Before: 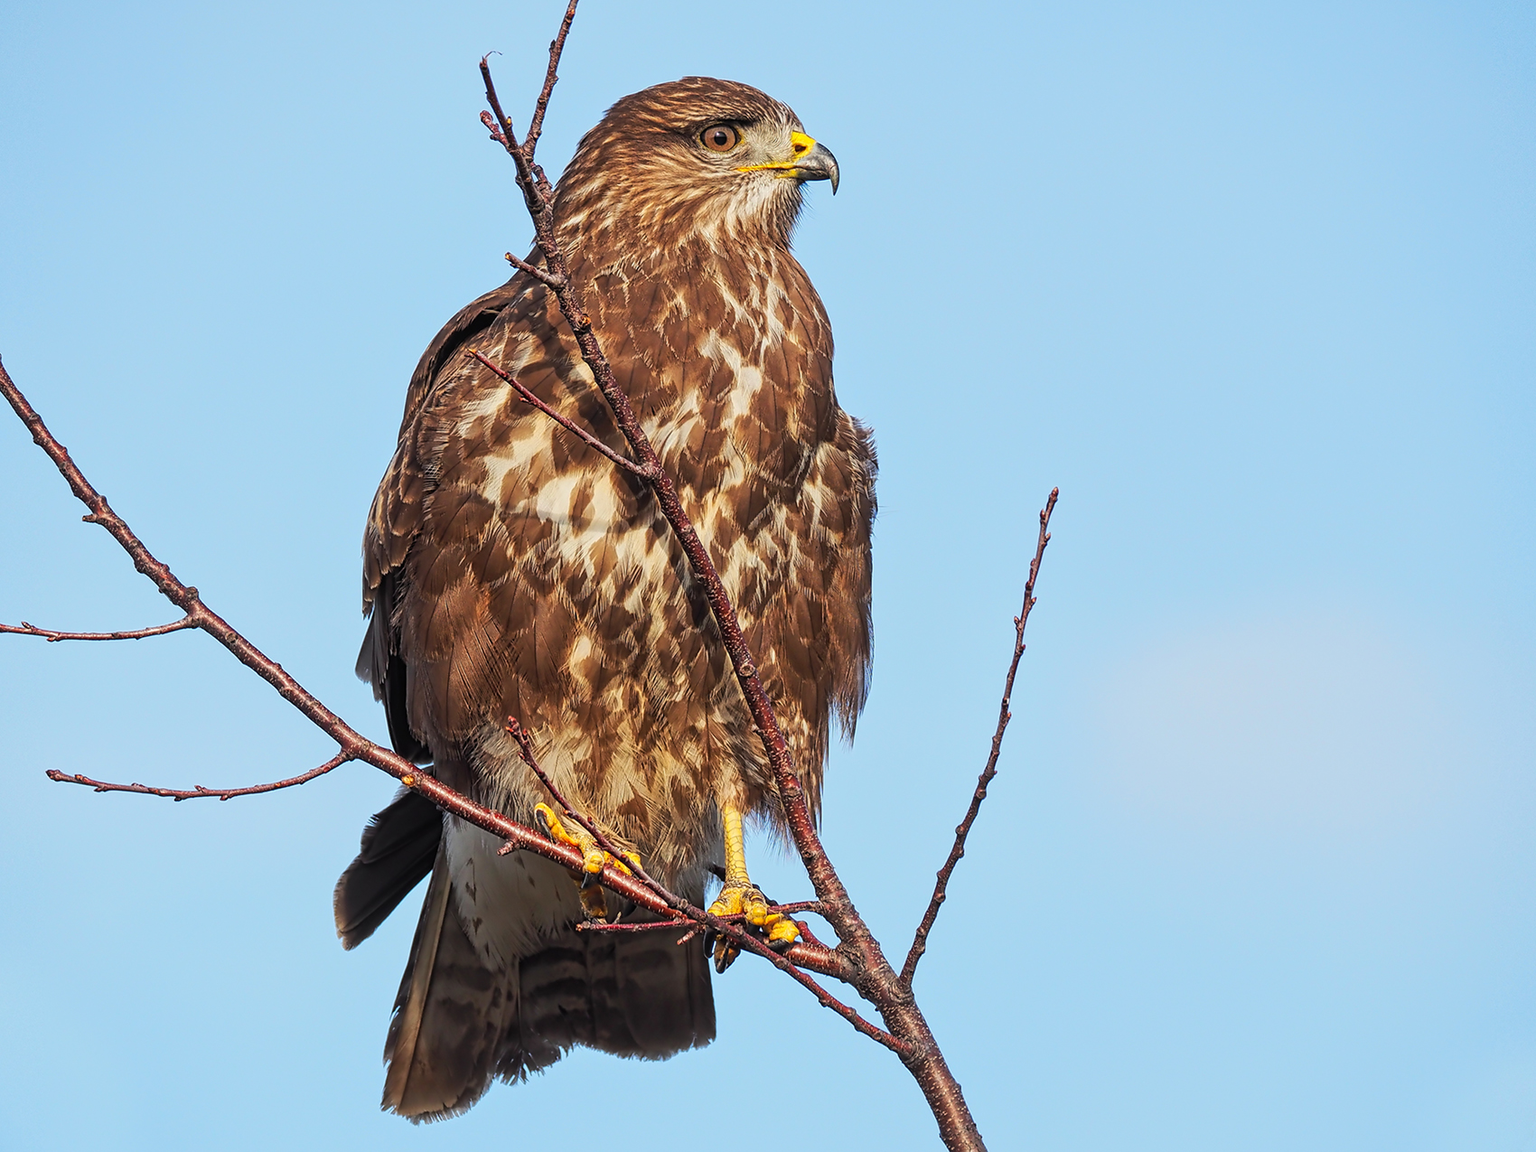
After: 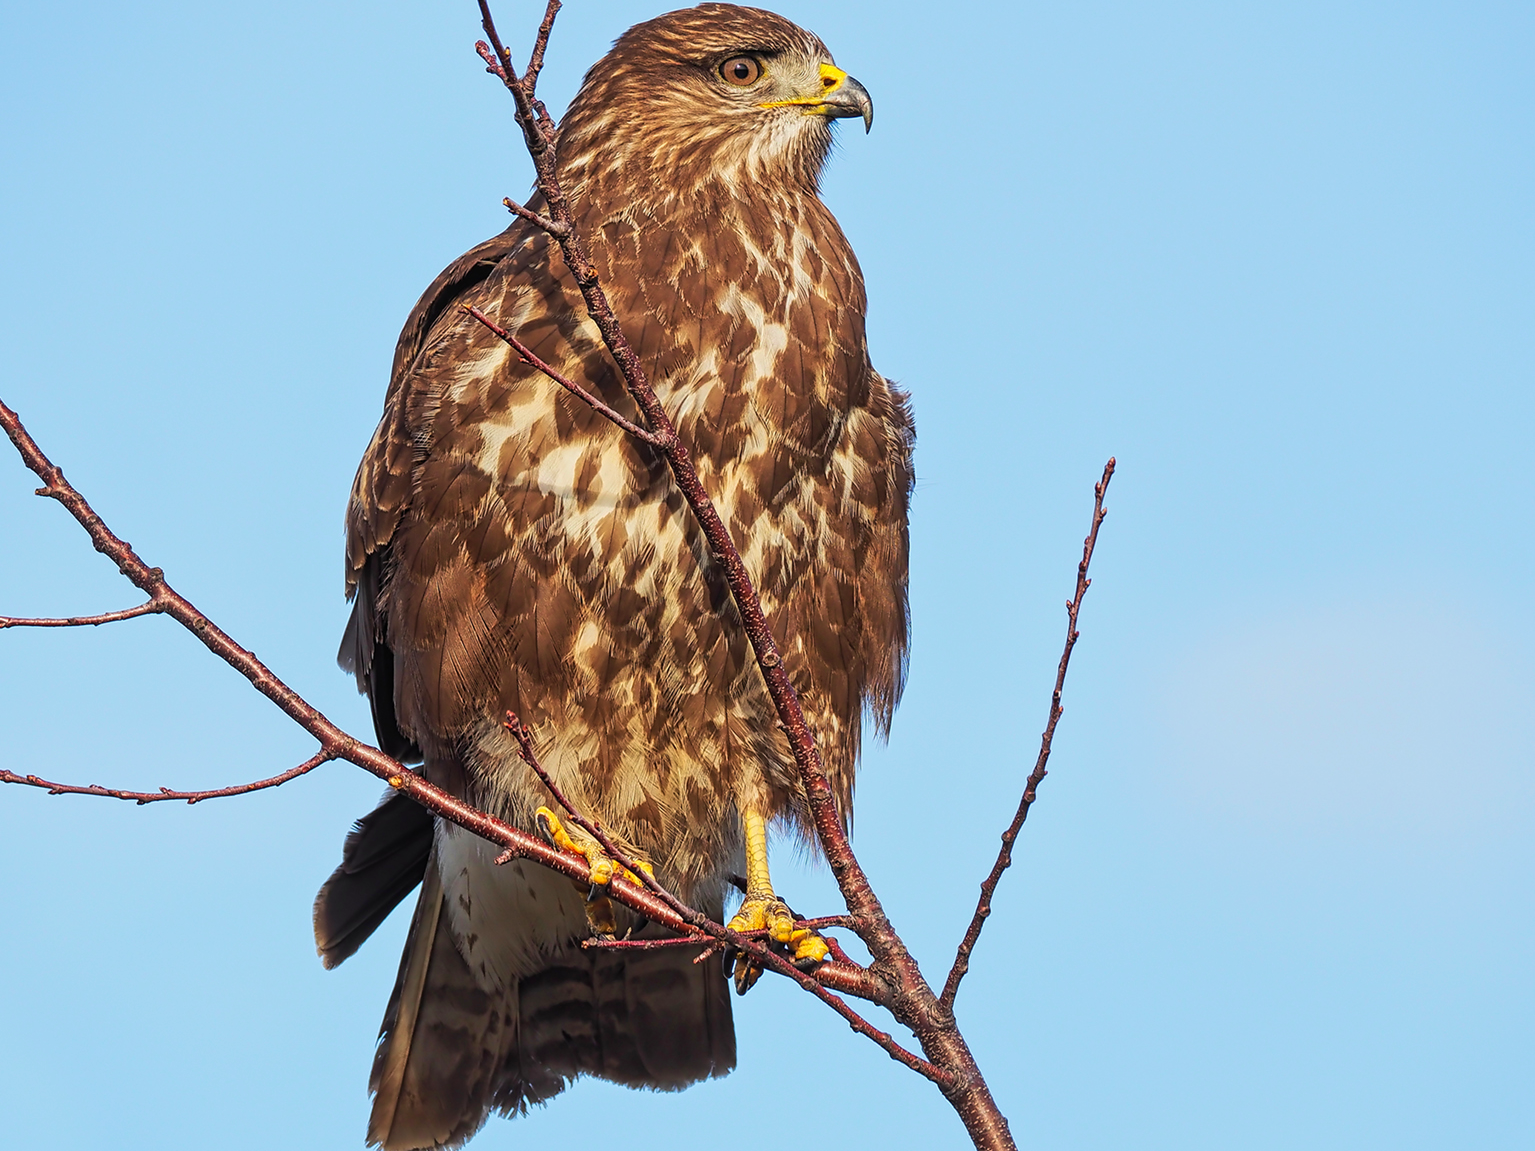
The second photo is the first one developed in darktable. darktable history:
crop: left 3.305%, top 6.436%, right 6.389%, bottom 3.258%
velvia: on, module defaults
